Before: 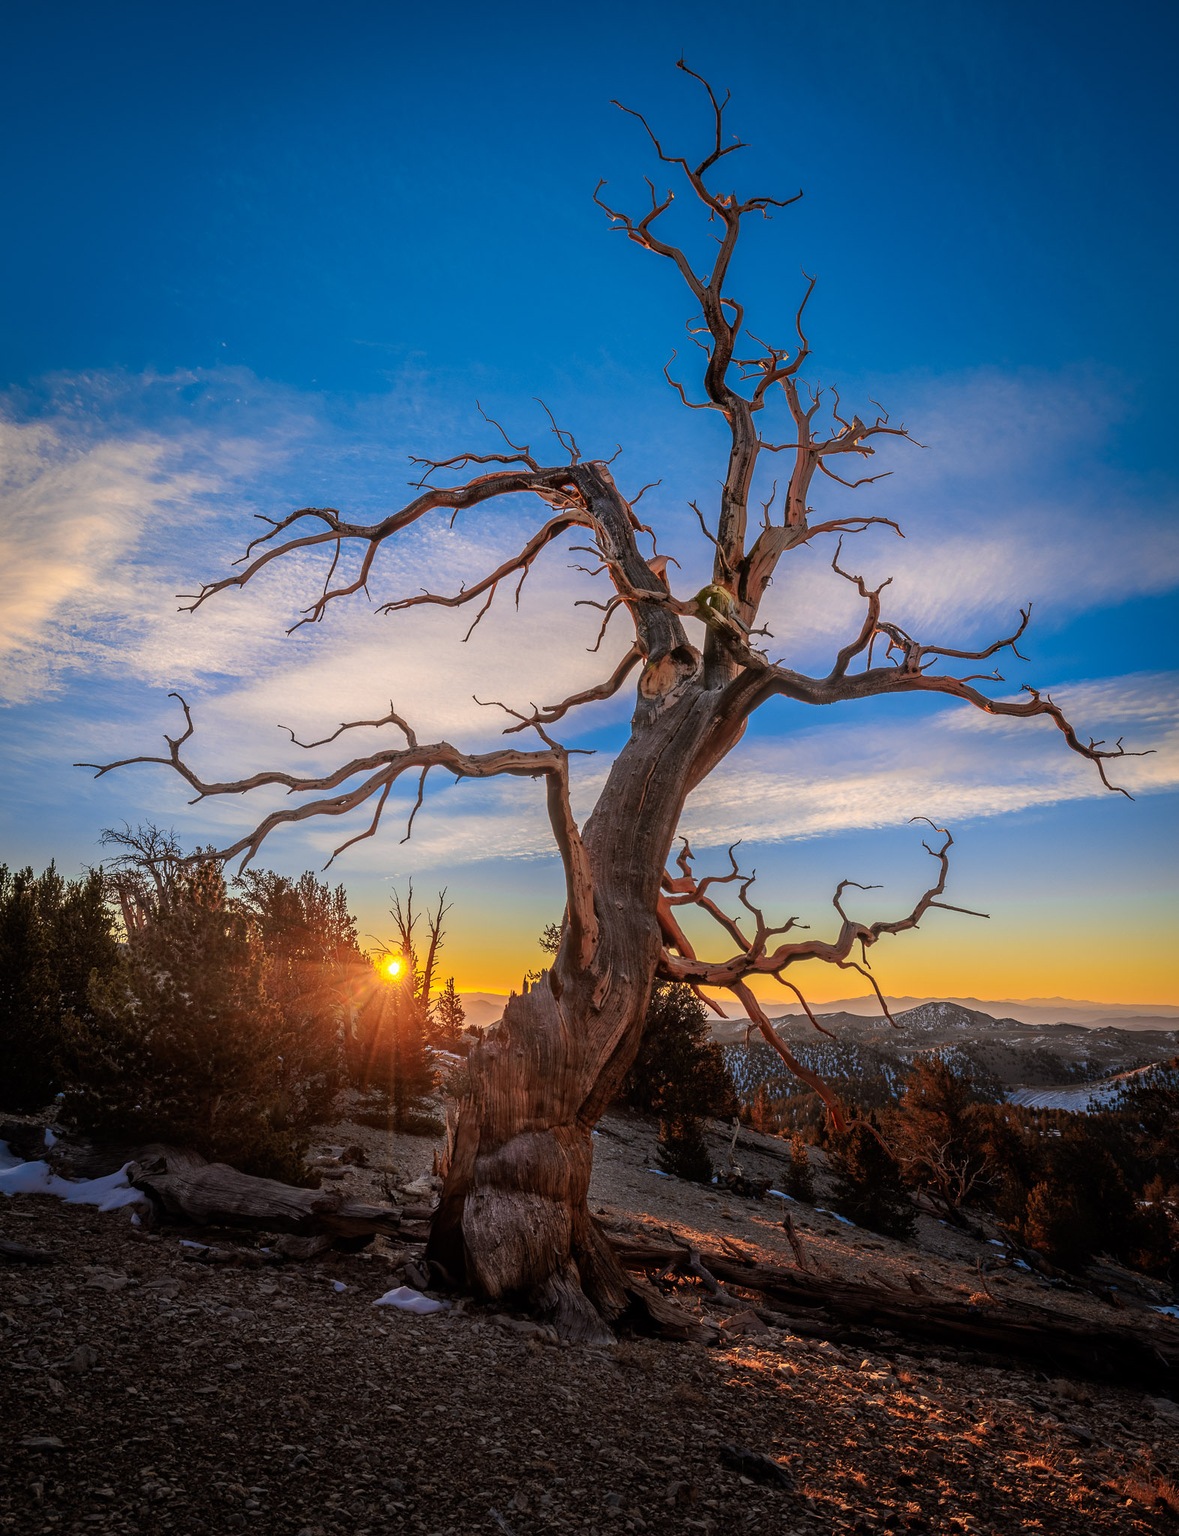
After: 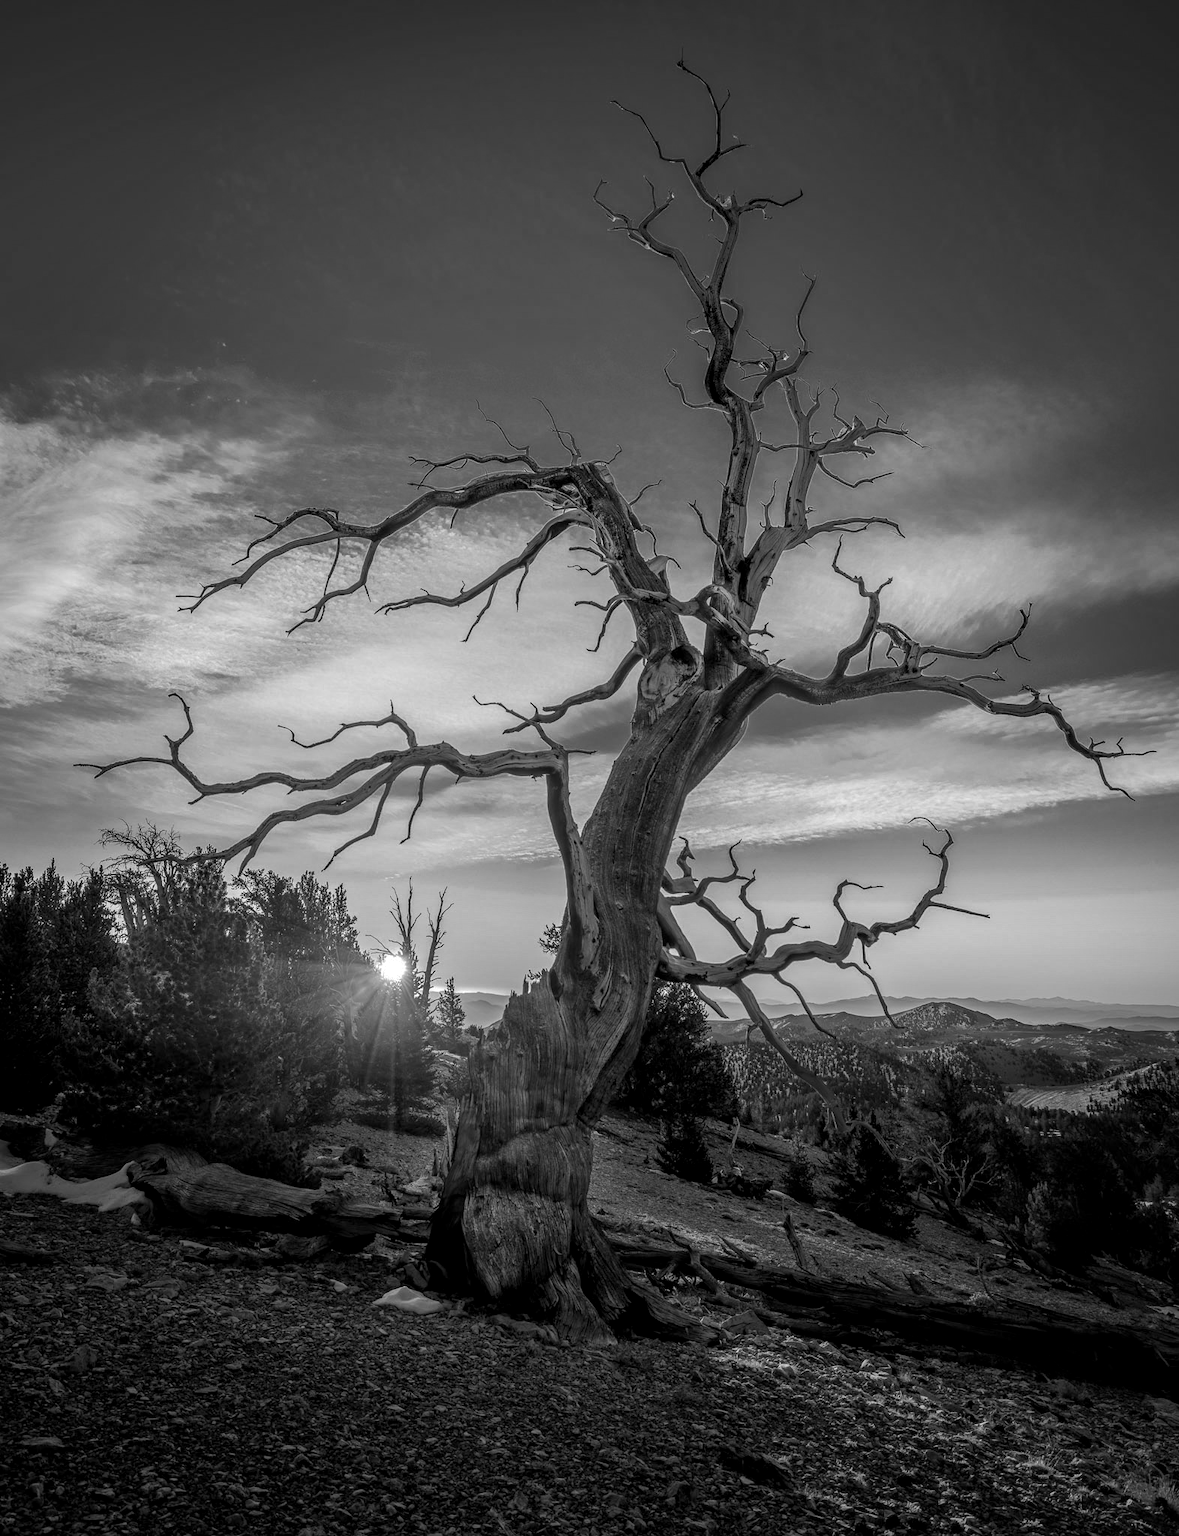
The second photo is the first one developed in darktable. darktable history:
local contrast: detail 130%
color zones: curves: ch0 [(0.002, 0.593) (0.143, 0.417) (0.285, 0.541) (0.455, 0.289) (0.608, 0.327) (0.727, 0.283) (0.869, 0.571) (1, 0.603)]; ch1 [(0, 0) (0.143, 0) (0.286, 0) (0.429, 0) (0.571, 0) (0.714, 0) (0.857, 0)]
white balance: red 1.123, blue 0.83
